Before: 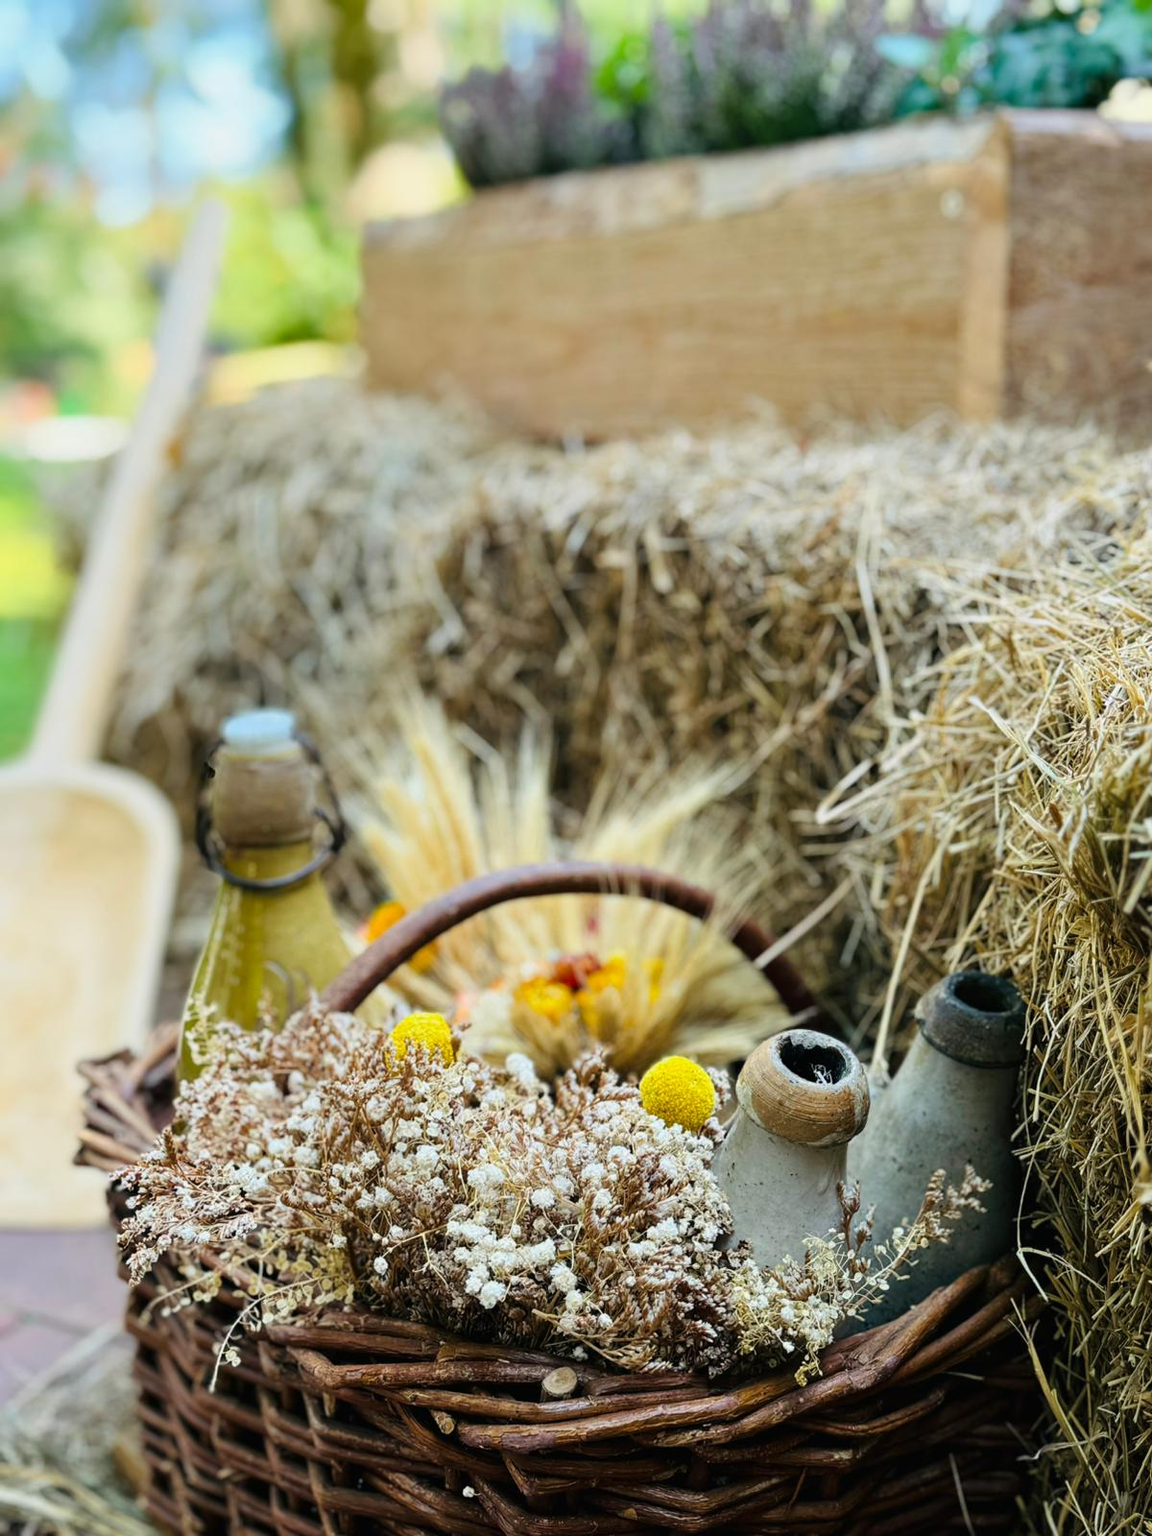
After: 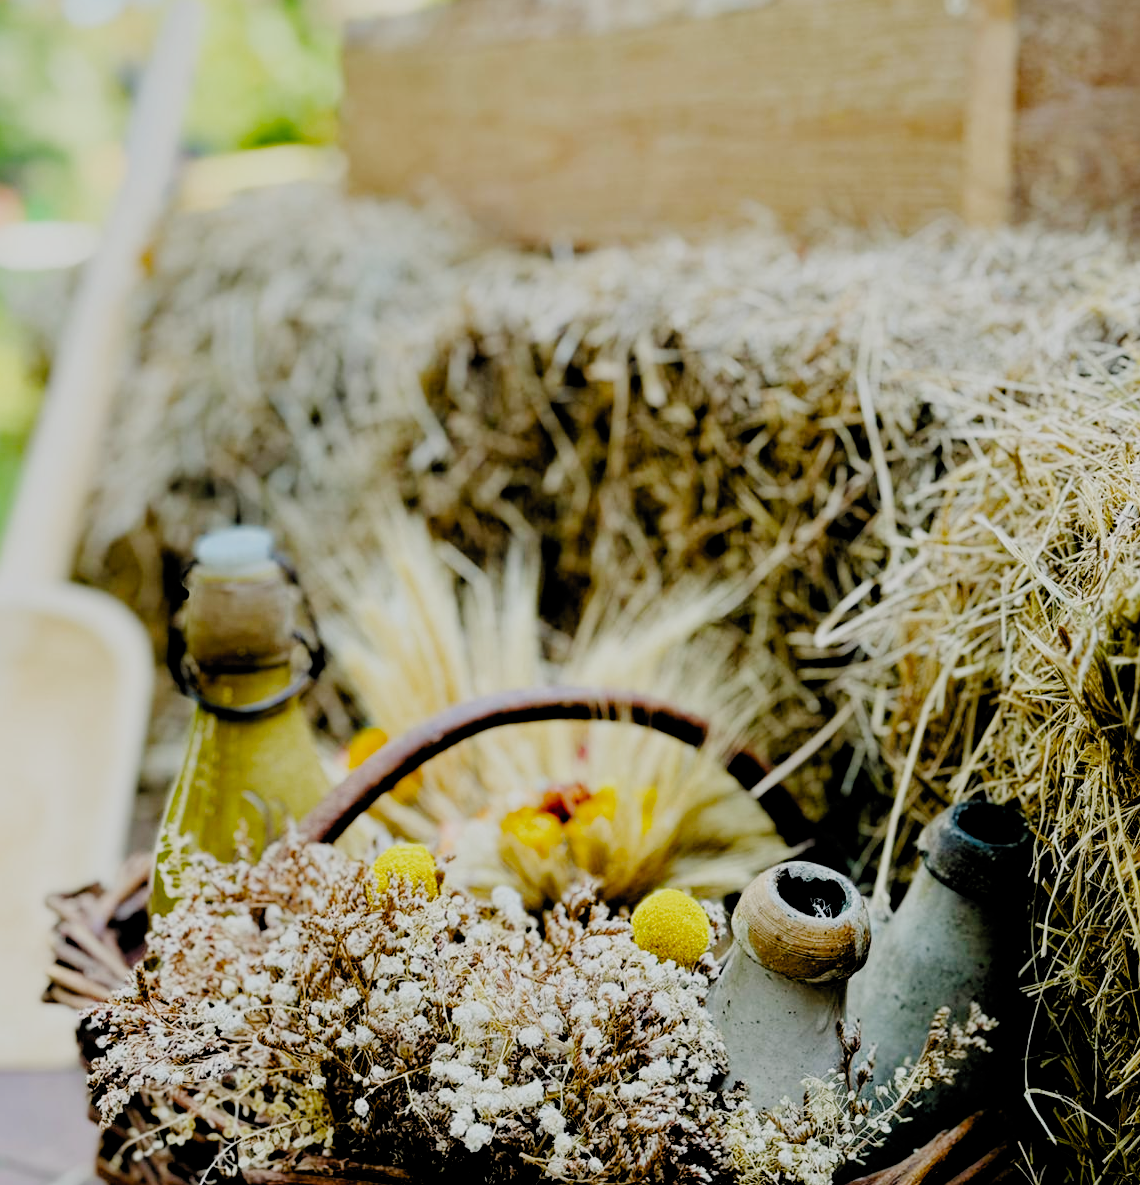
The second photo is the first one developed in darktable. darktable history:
crop and rotate: left 2.991%, top 13.302%, right 1.981%, bottom 12.636%
bloom: size 15%, threshold 97%, strength 7%
filmic rgb: black relative exposure -2.85 EV, white relative exposure 4.56 EV, hardness 1.77, contrast 1.25, preserve chrominance no, color science v5 (2021)
